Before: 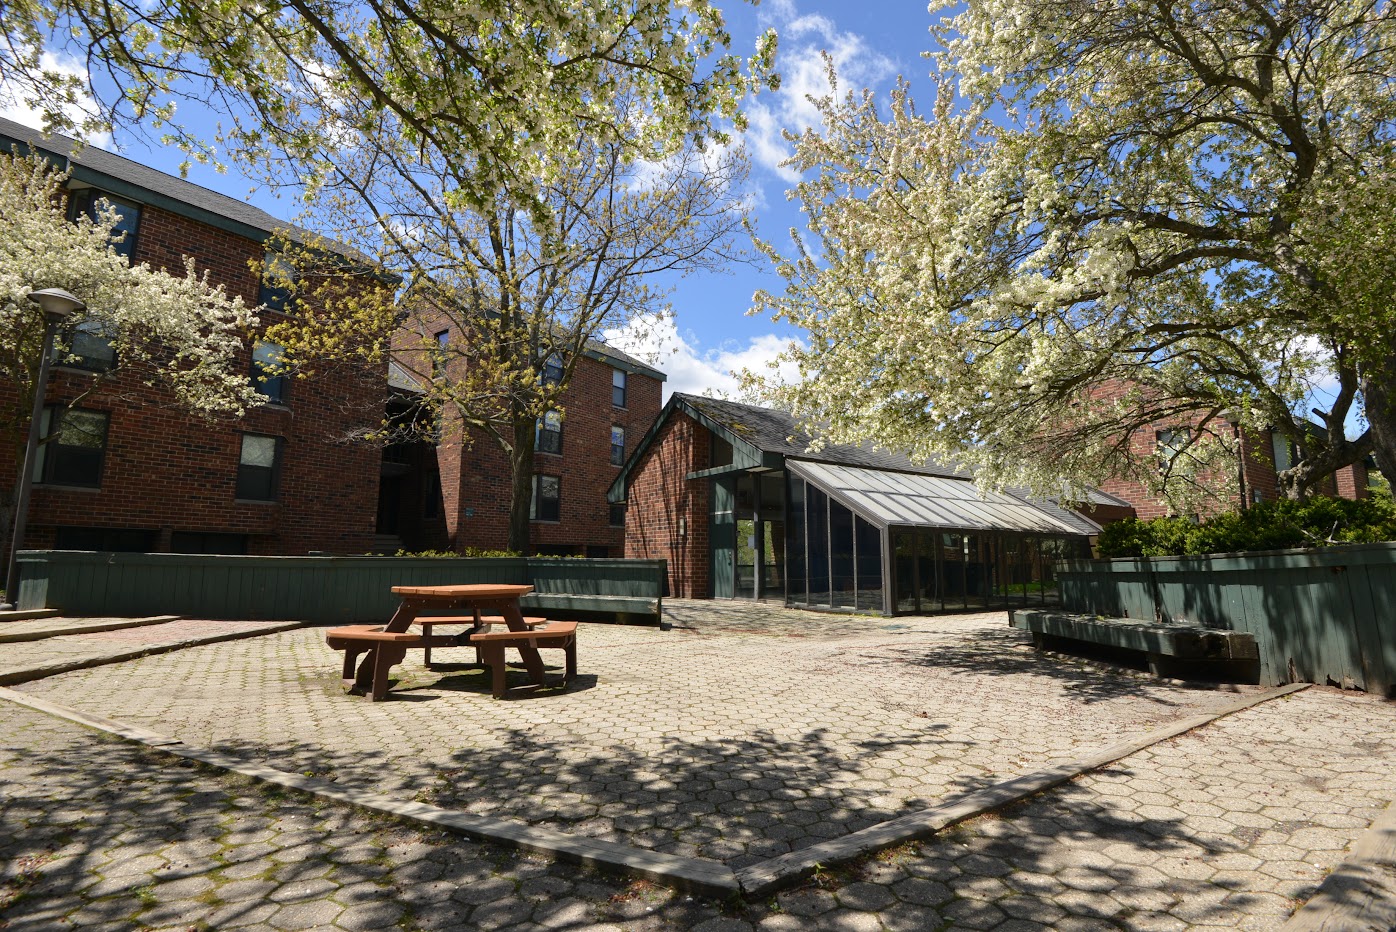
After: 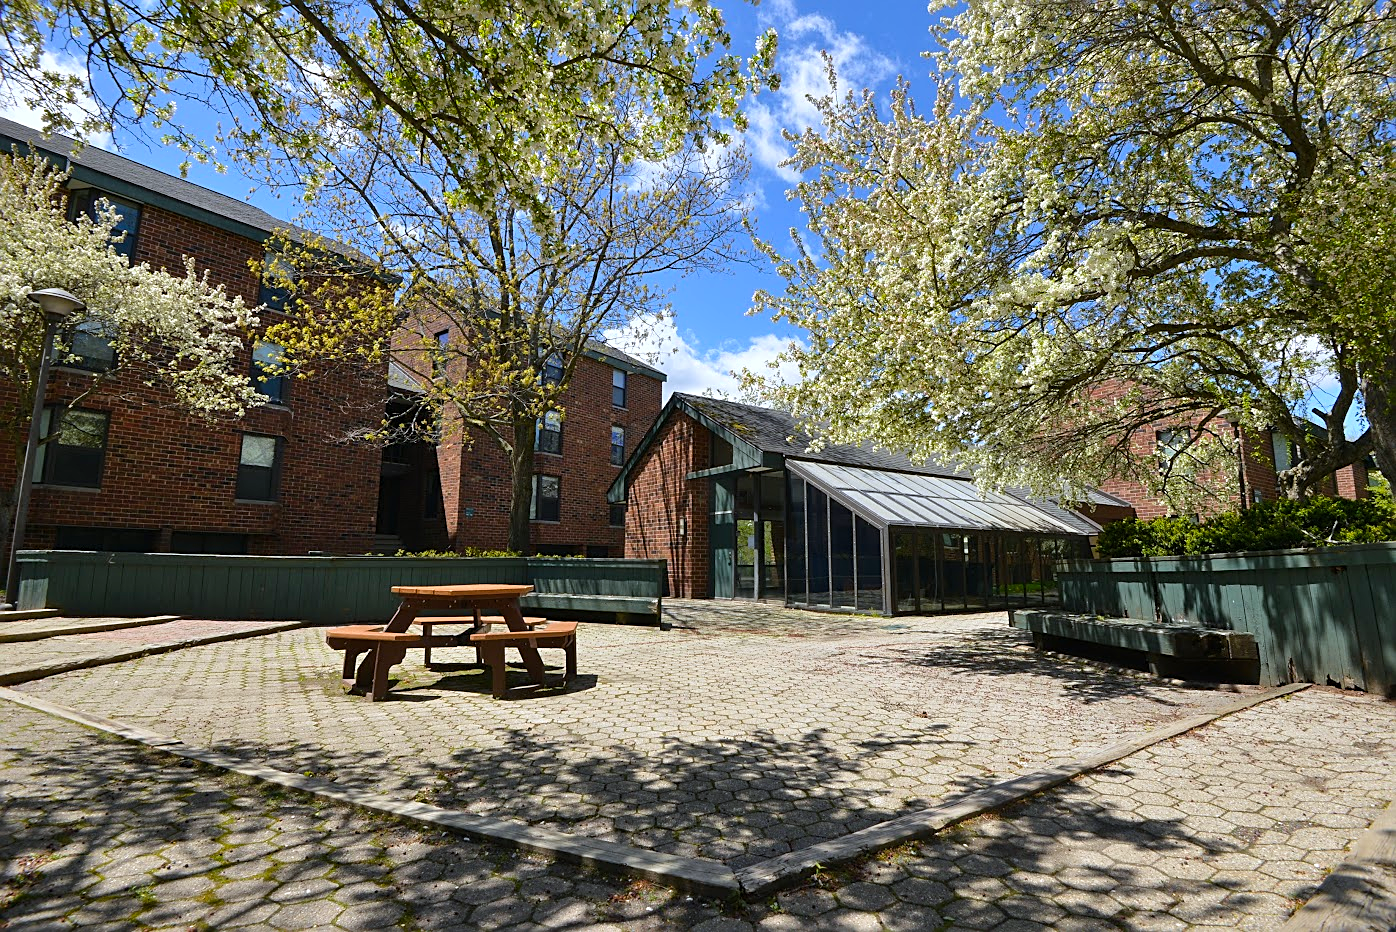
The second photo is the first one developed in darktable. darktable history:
white balance: red 0.967, blue 1.049
color balance rgb: perceptual saturation grading › global saturation 20%, global vibrance 20%
sharpen: on, module defaults
shadows and highlights: soften with gaussian
